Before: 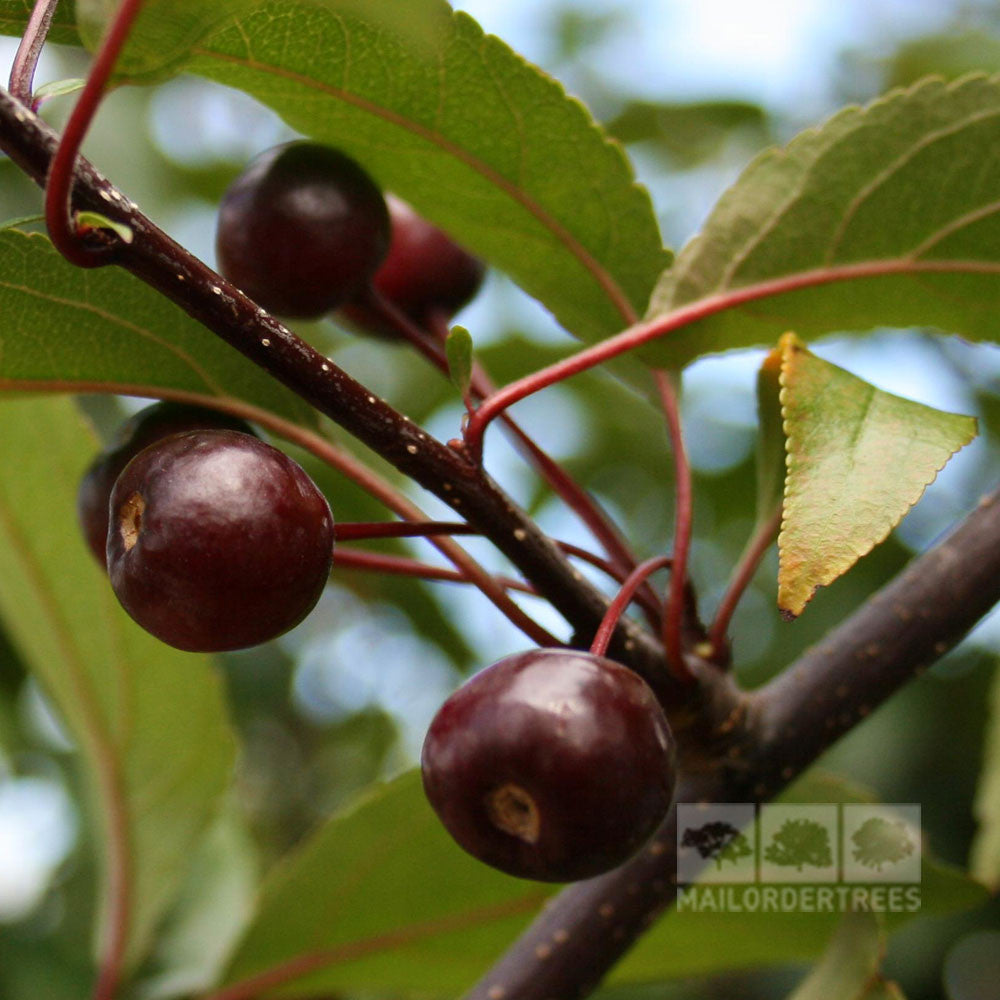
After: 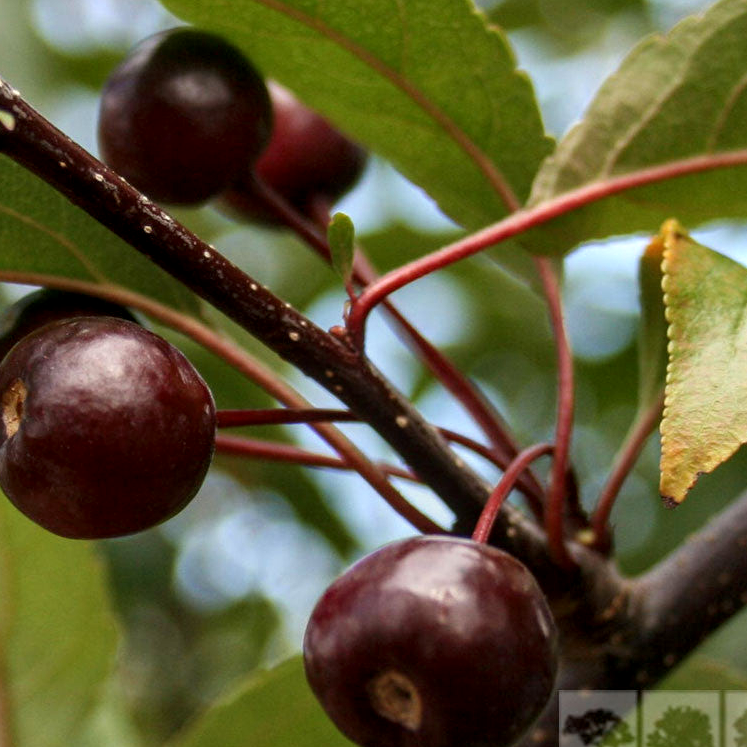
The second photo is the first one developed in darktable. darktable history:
crop and rotate: left 11.831%, top 11.346%, right 13.429%, bottom 13.899%
local contrast: detail 130%
